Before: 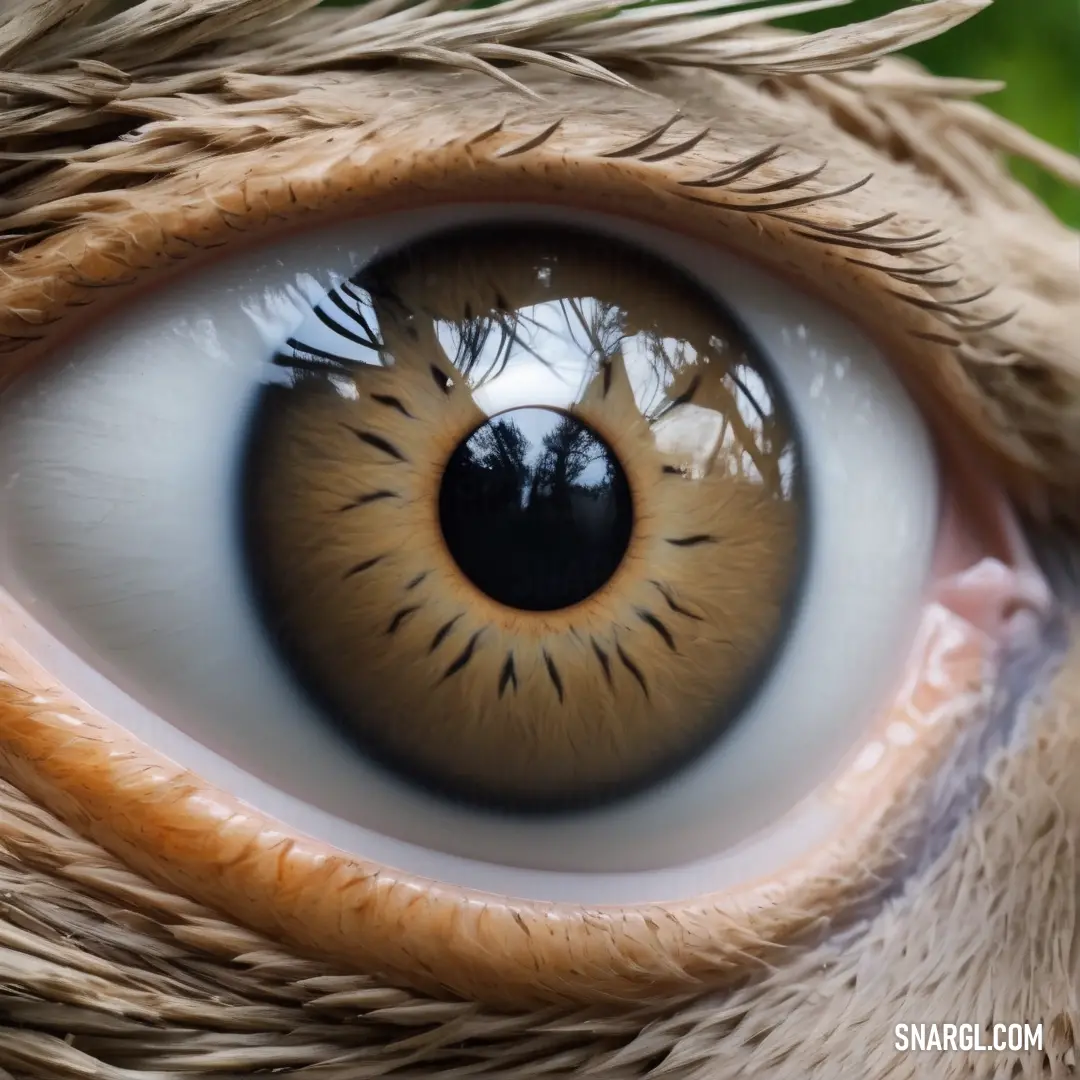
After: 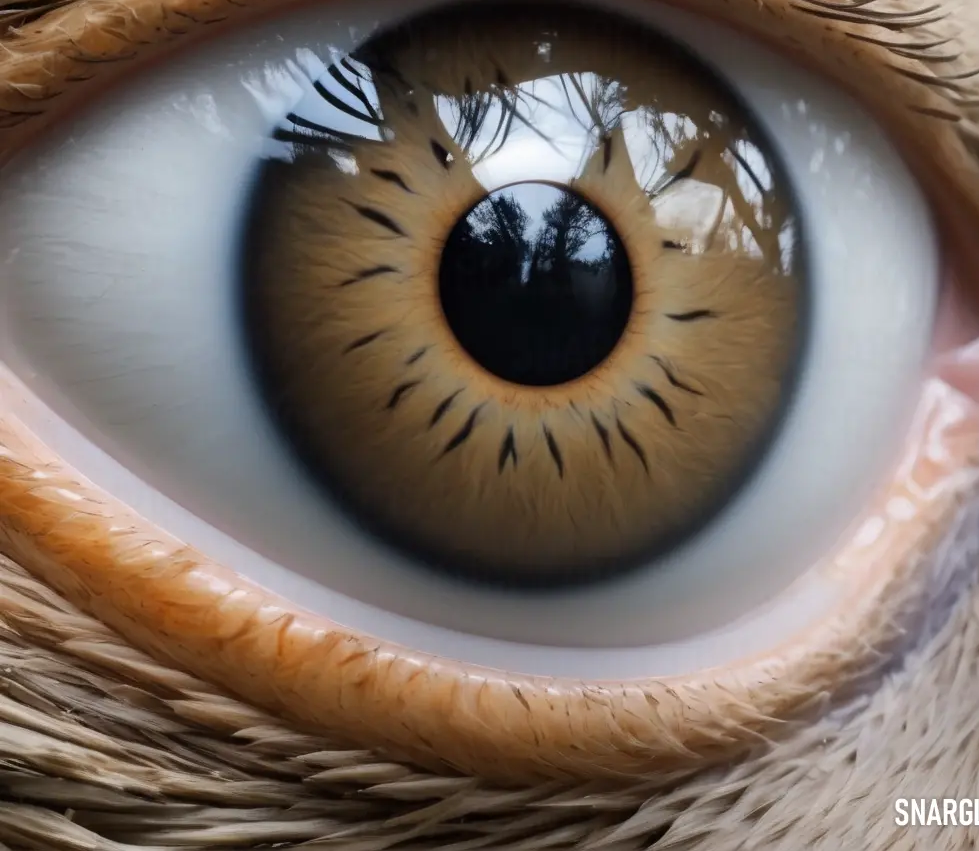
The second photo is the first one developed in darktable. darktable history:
crop: top 20.901%, right 9.318%, bottom 0.211%
